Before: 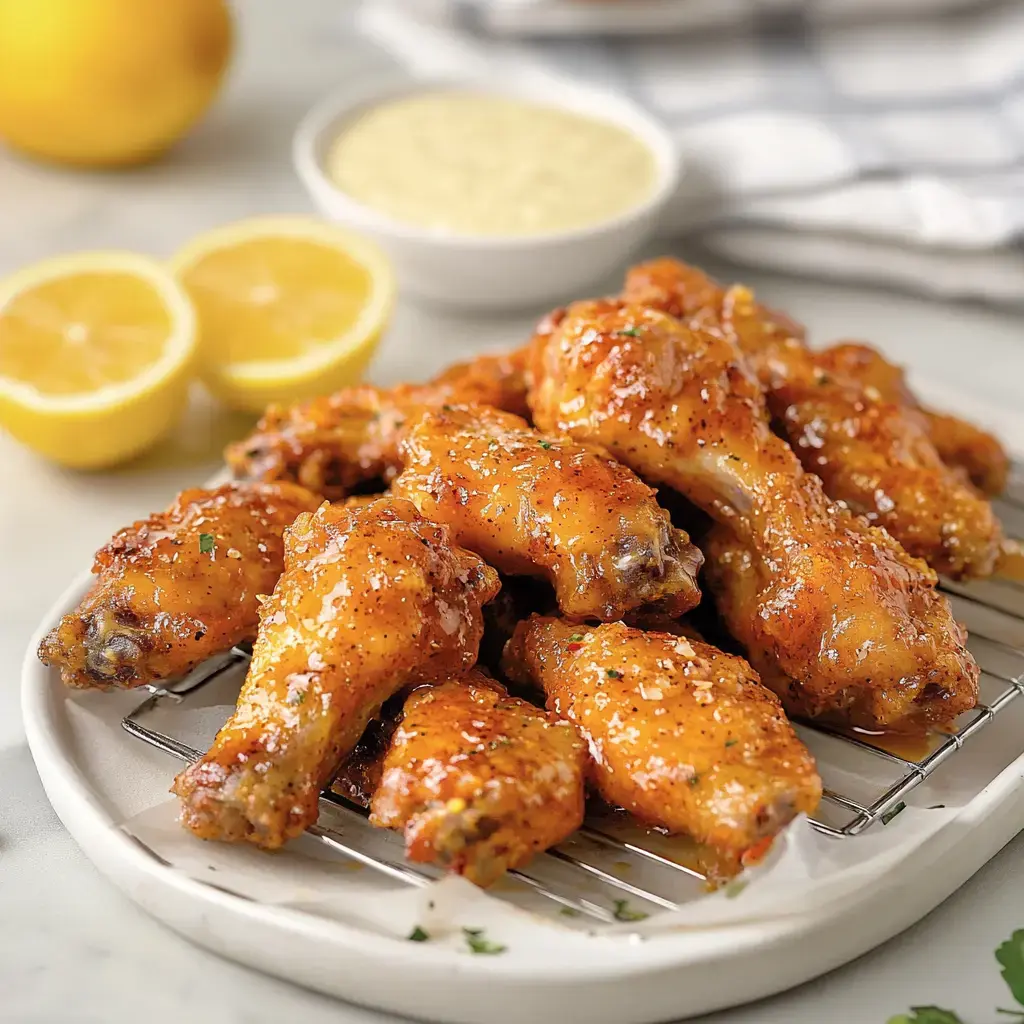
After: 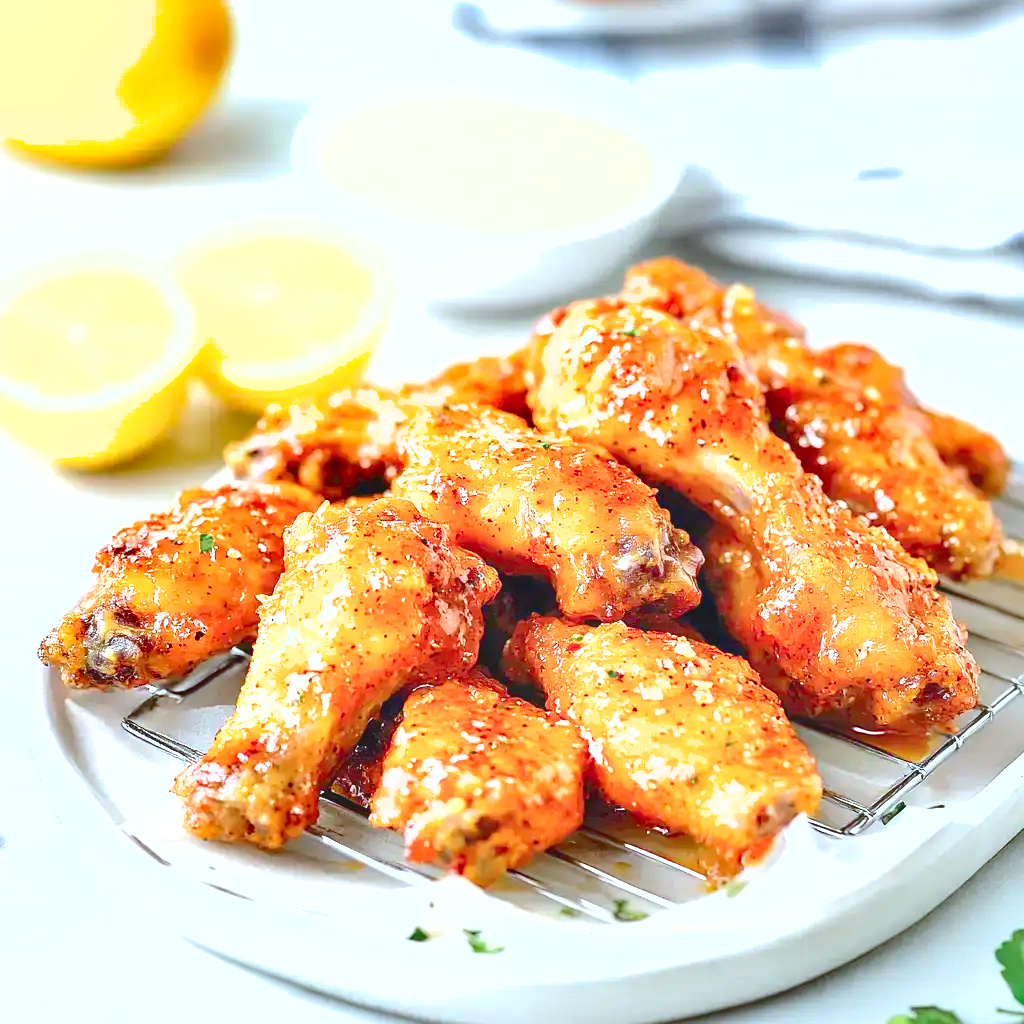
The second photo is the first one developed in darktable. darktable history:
levels: levels [0.008, 0.318, 0.836]
color calibration: illuminant as shot in camera, x 0.383, y 0.38, temperature 3949.15 K, gamut compression 1.66
exposure: black level correction -0.002, exposure 0.54 EV, compensate highlight preservation false
shadows and highlights: low approximation 0.01, soften with gaussian
